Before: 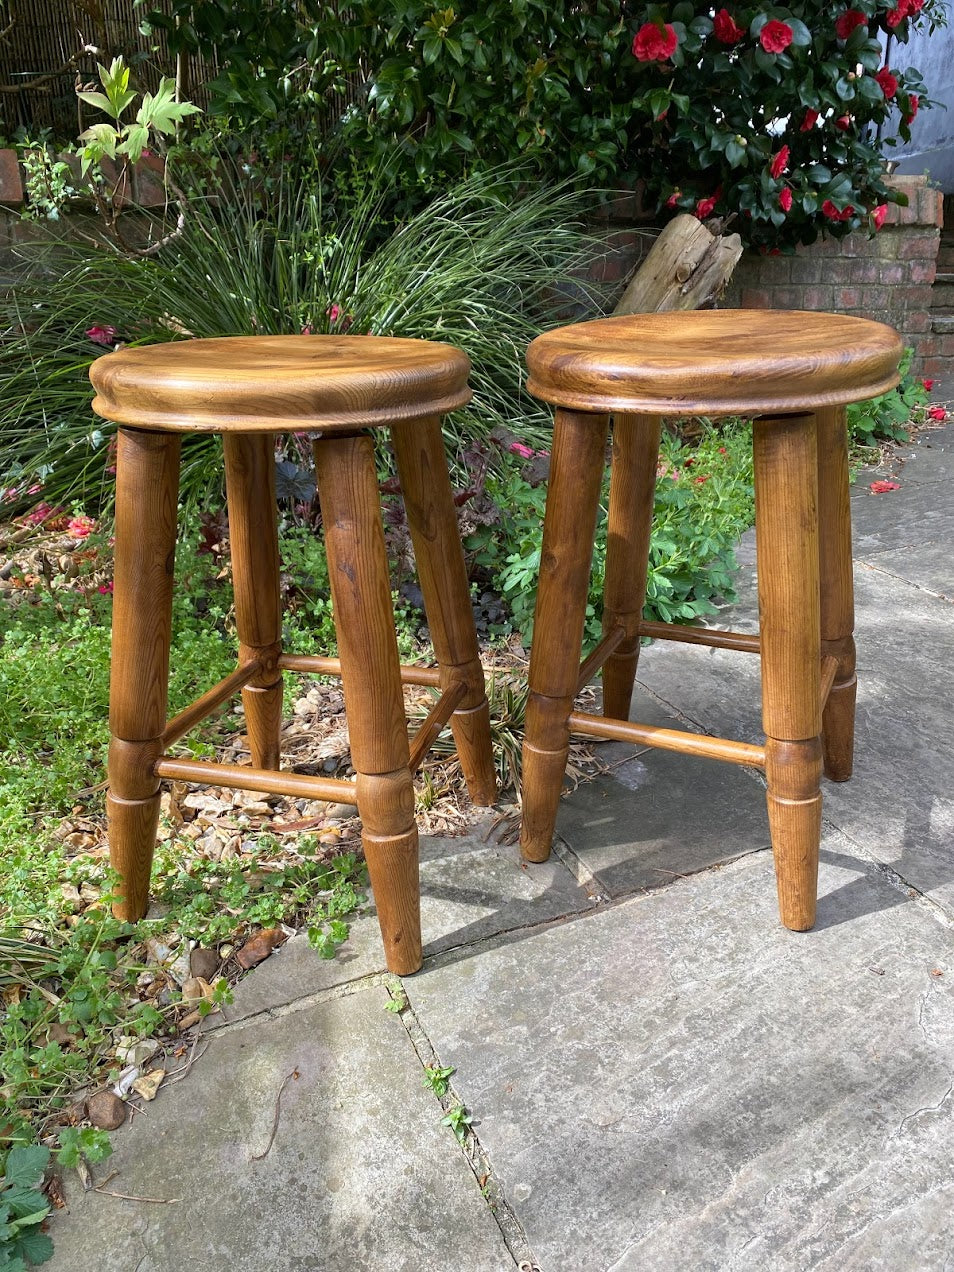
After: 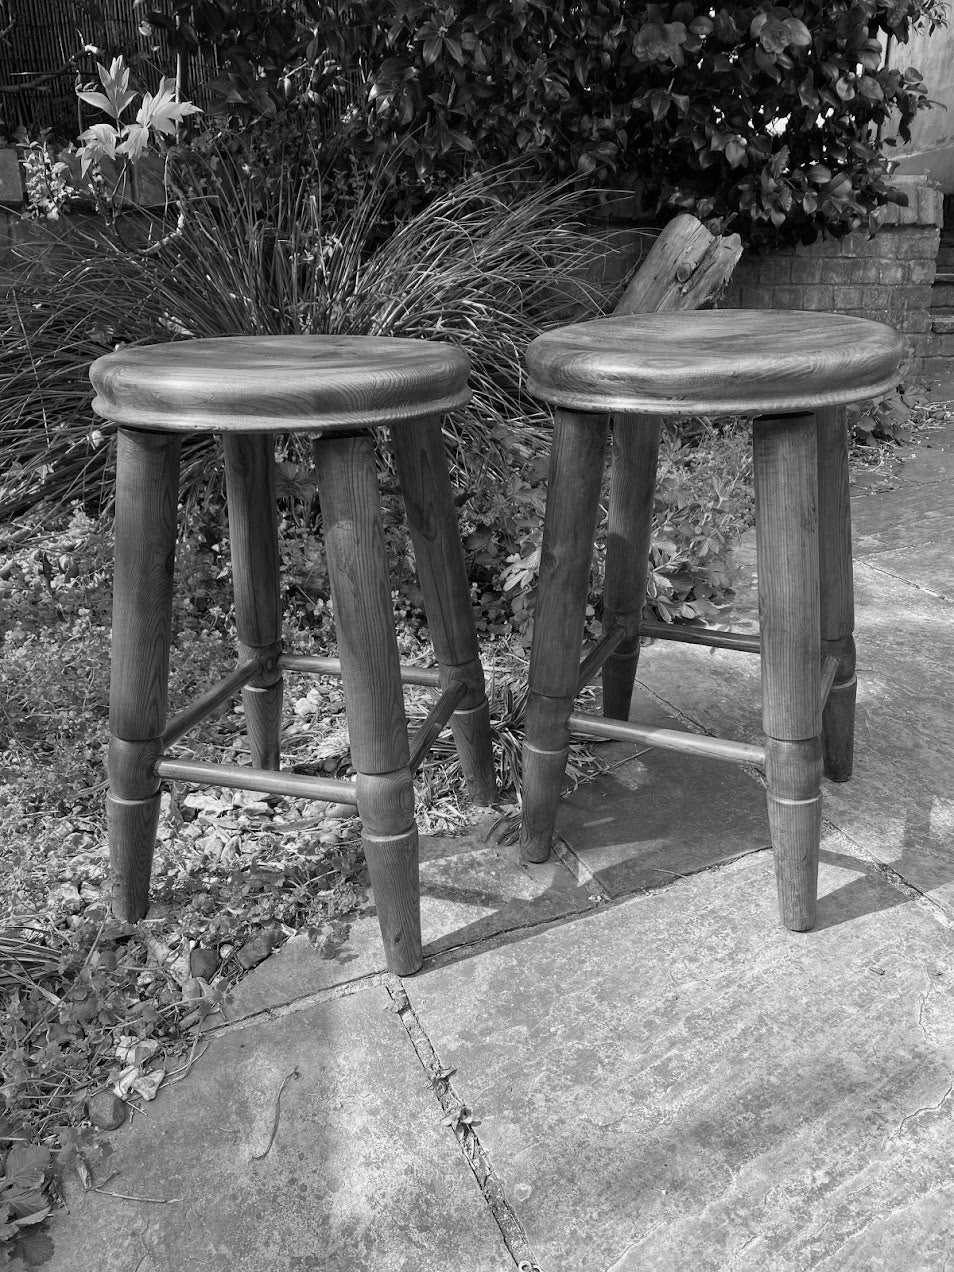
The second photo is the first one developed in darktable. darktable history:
white balance: red 0.983, blue 1.036
color calibration: output gray [0.23, 0.37, 0.4, 0], gray › normalize channels true, illuminant same as pipeline (D50), adaptation XYZ, x 0.346, y 0.359, gamut compression 0
